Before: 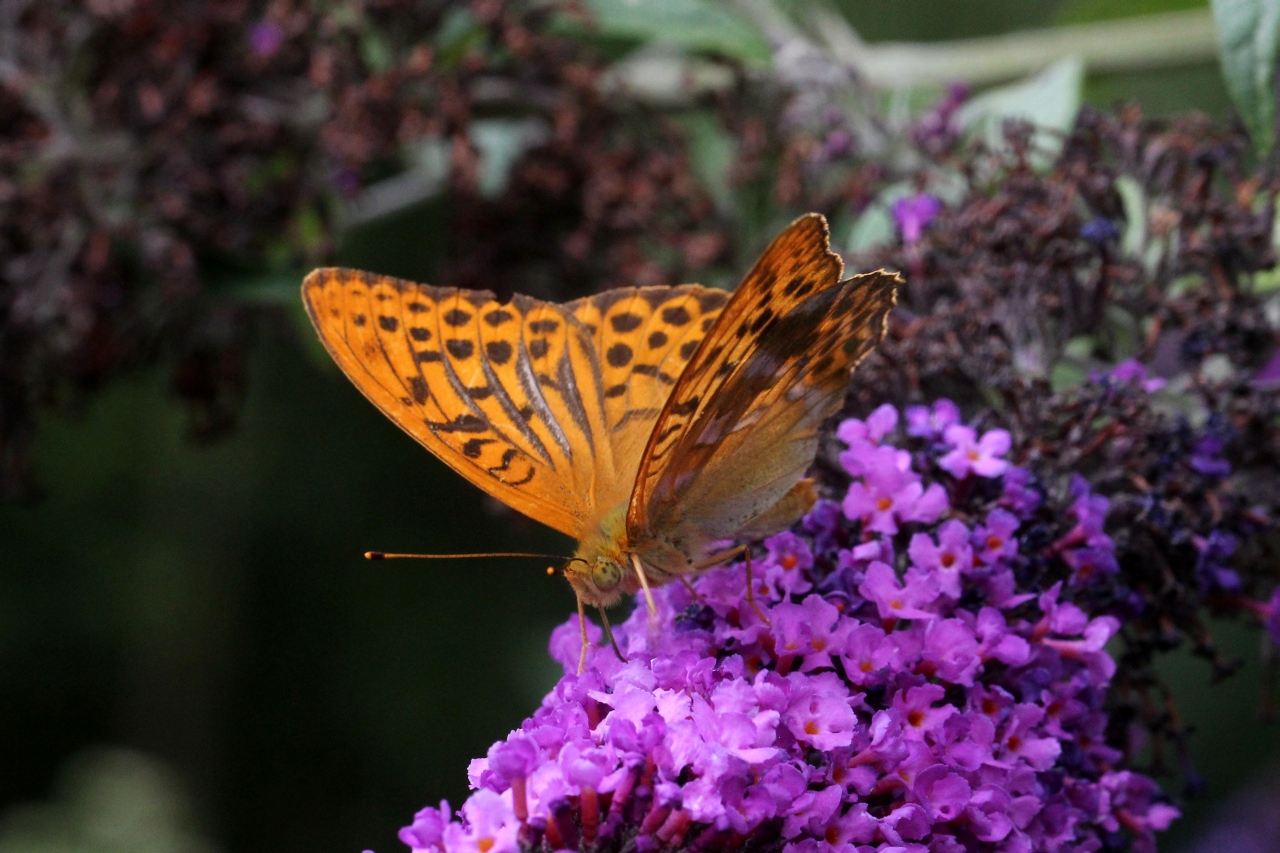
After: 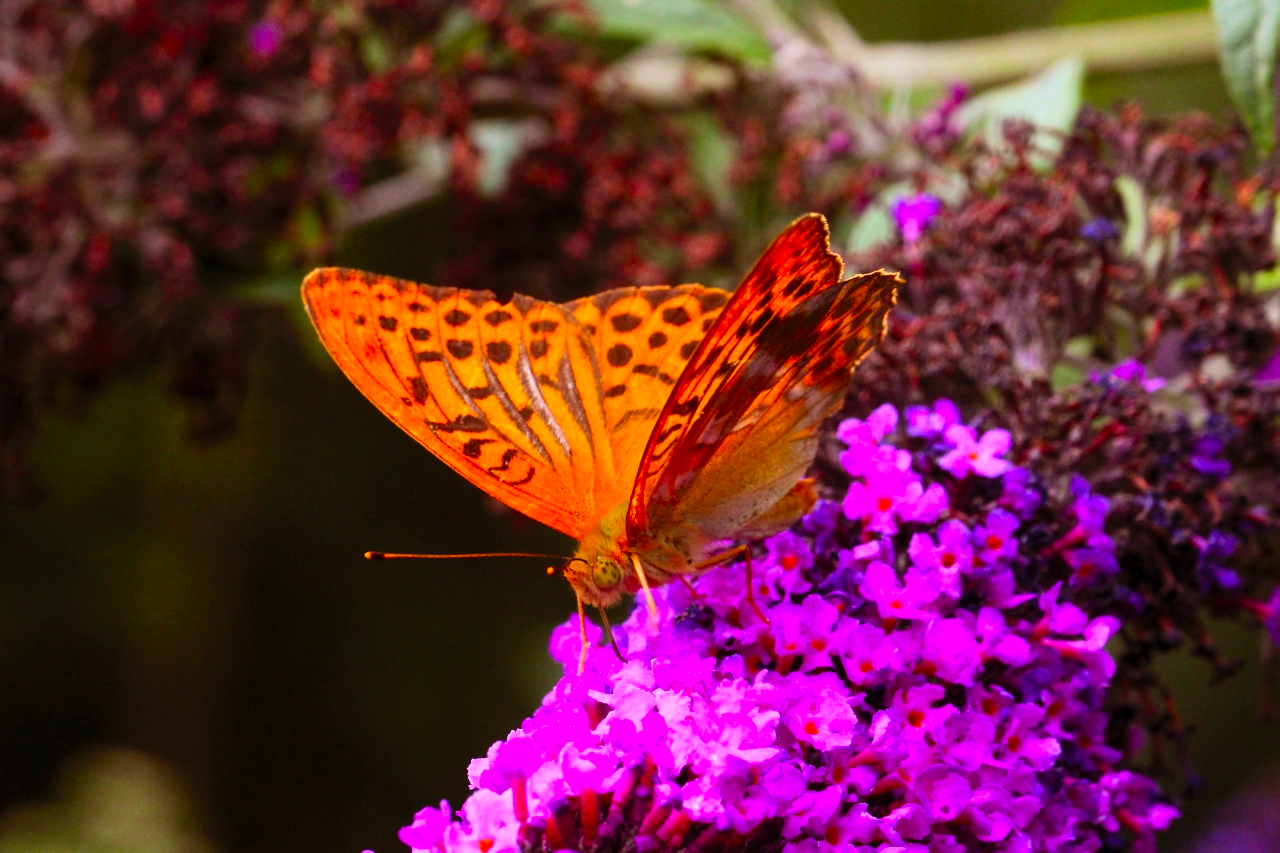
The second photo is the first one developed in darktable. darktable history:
contrast brightness saturation: contrast 0.2, brightness 0.2, saturation 0.8
rgb levels: mode RGB, independent channels, levels [[0, 0.5, 1], [0, 0.521, 1], [0, 0.536, 1]]
